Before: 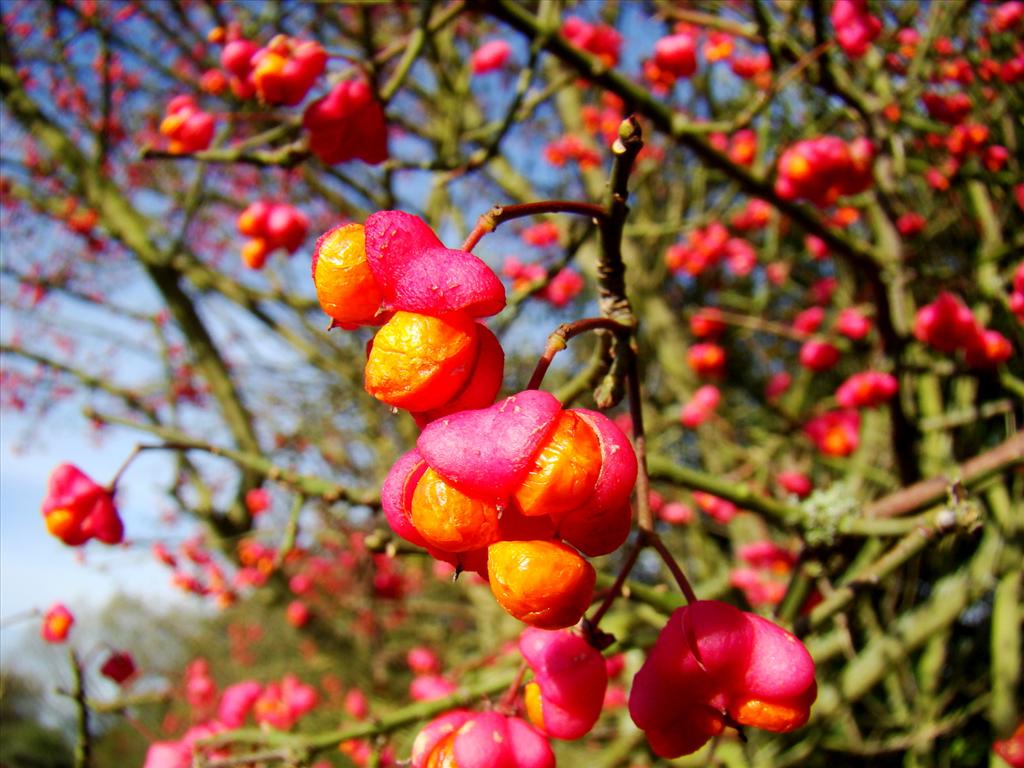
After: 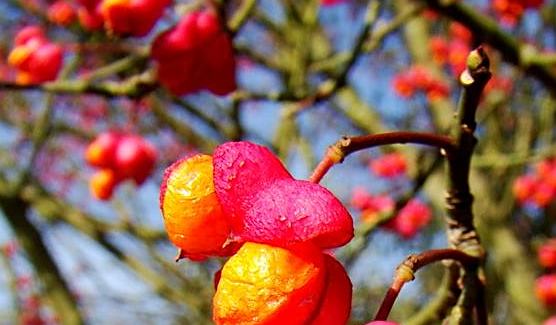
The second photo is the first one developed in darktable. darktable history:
sharpen: on, module defaults
crop: left 14.85%, top 9.018%, right 30.842%, bottom 48.534%
